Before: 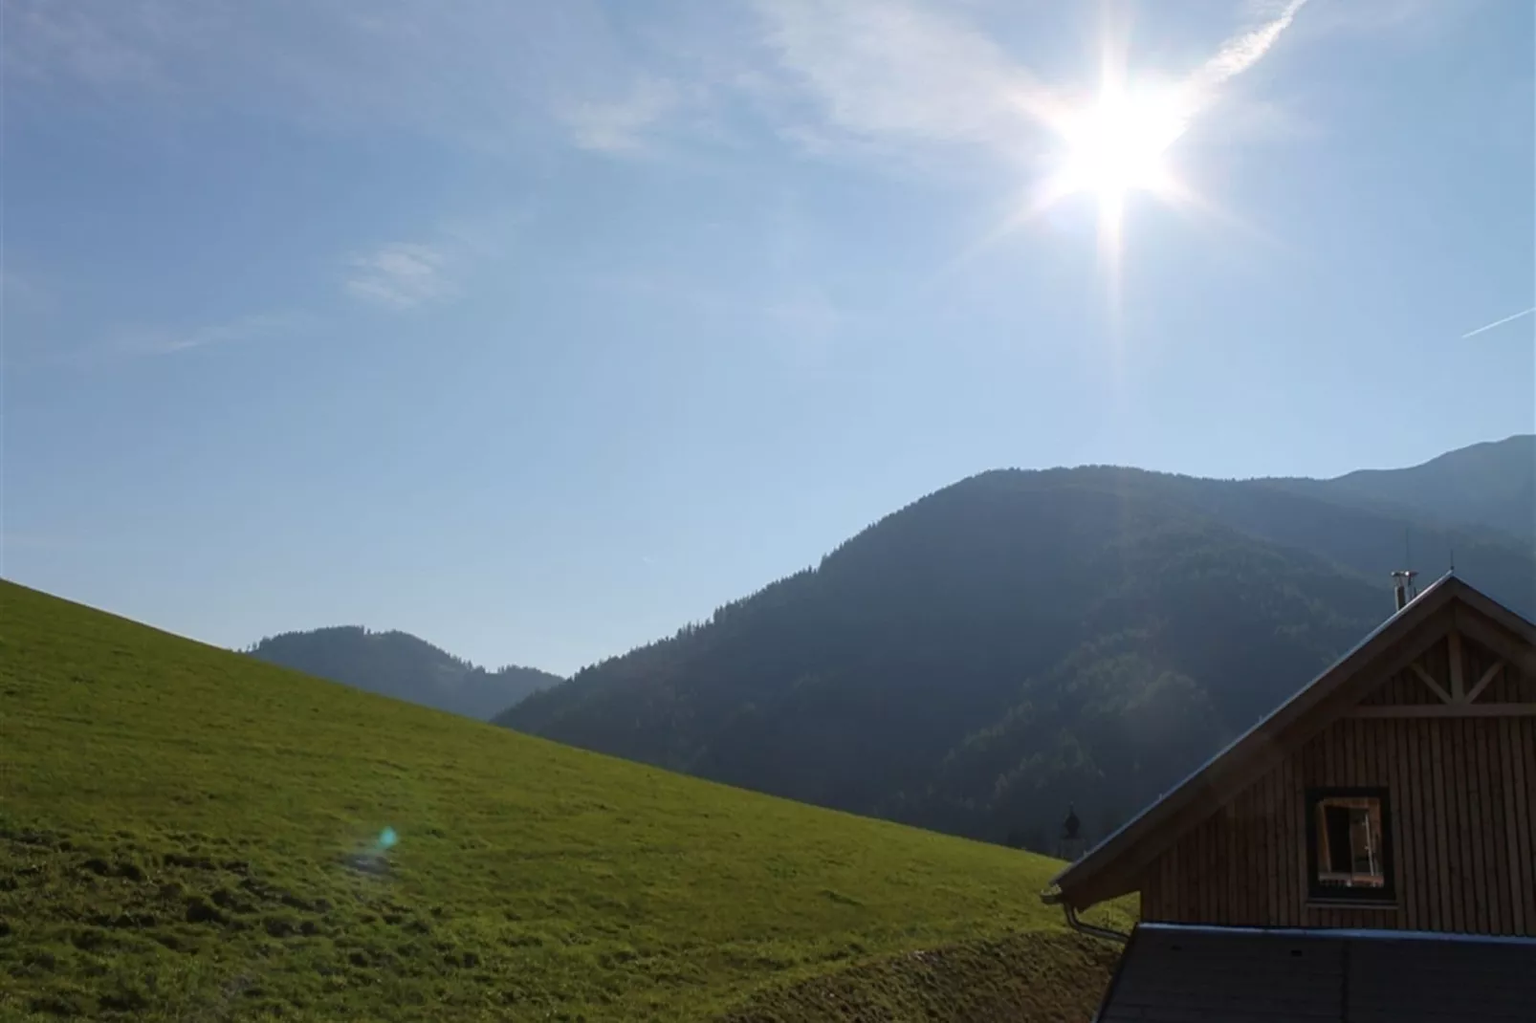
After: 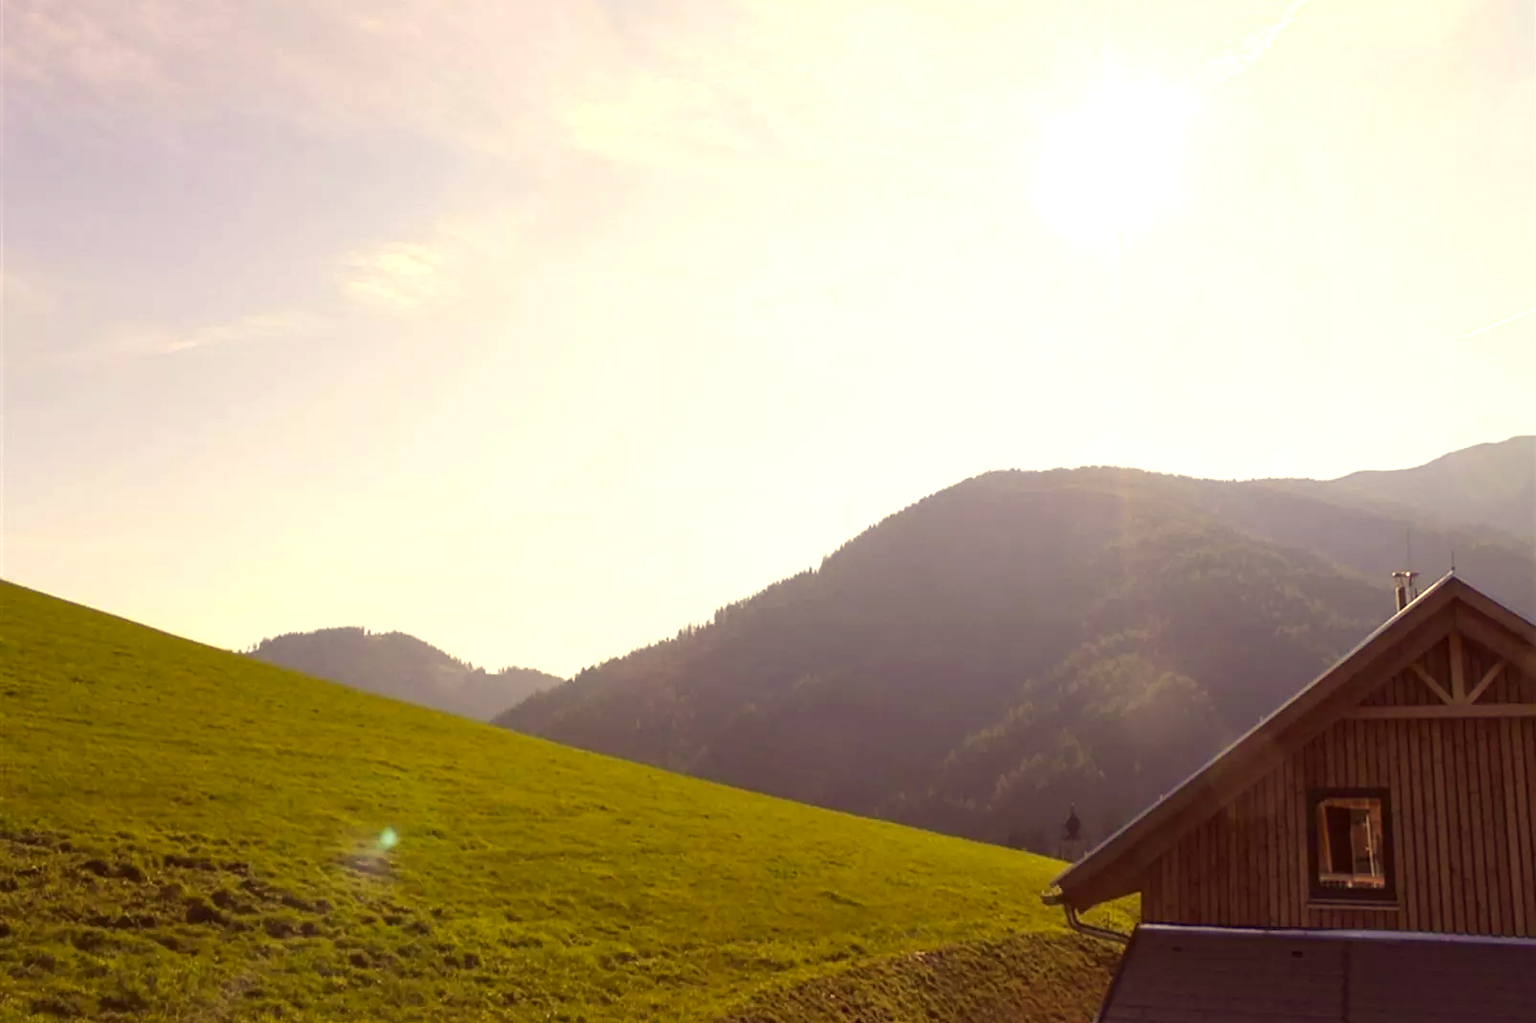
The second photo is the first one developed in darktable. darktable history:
color correction: highlights a* 9.71, highlights b* 38.43, shadows a* 14.3, shadows b* 3.3
exposure: black level correction 0, exposure 1.199 EV, compensate highlight preservation false
